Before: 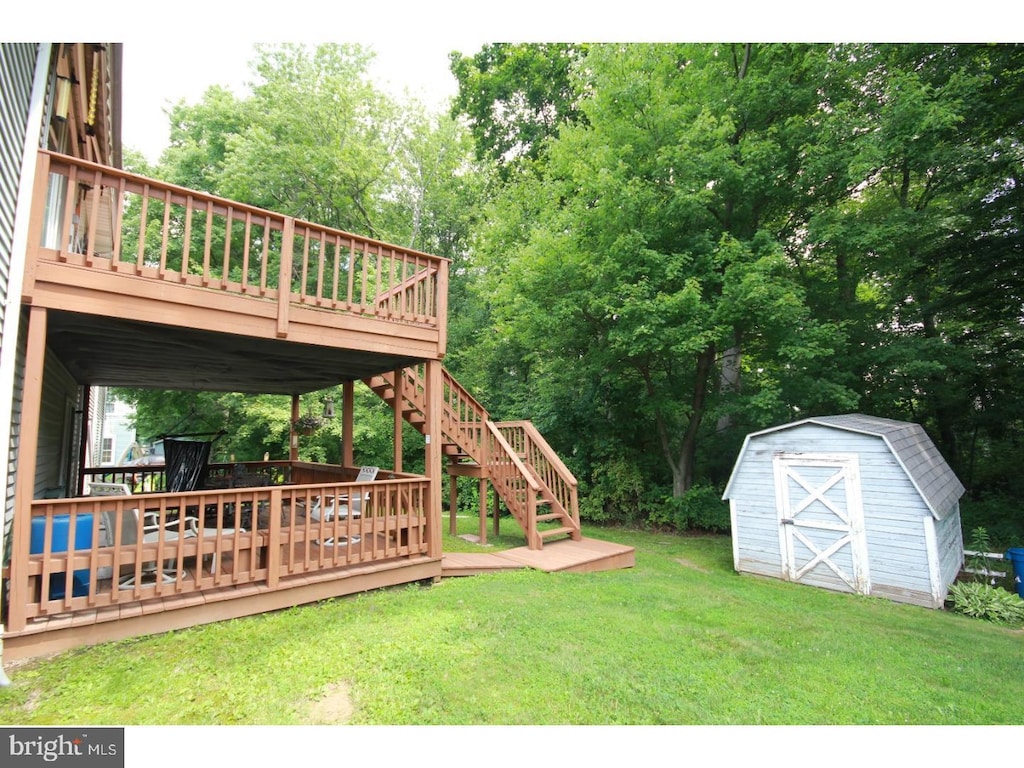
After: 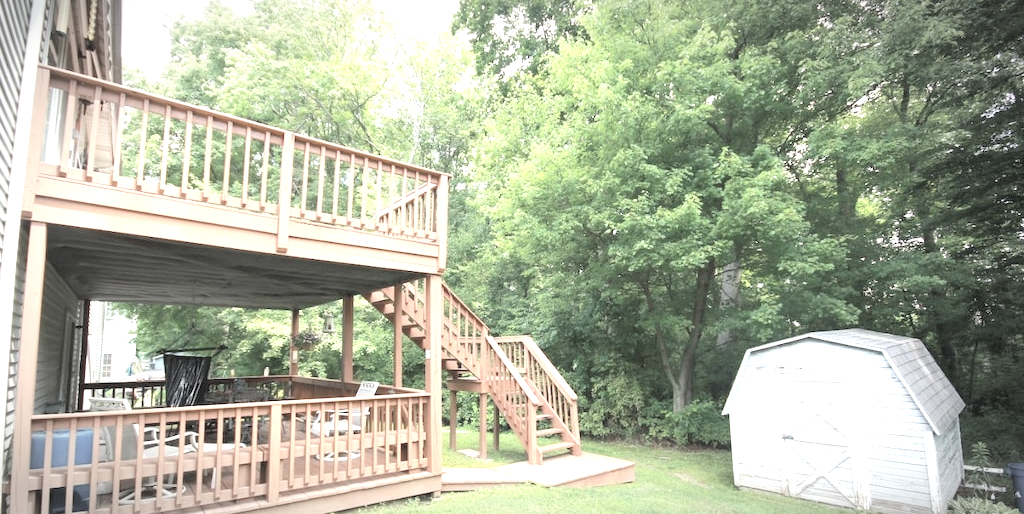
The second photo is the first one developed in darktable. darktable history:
exposure: exposure 1.148 EV, compensate highlight preservation false
crop: top 11.187%, bottom 21.805%
vignetting: automatic ratio true, unbound false
contrast brightness saturation: brightness 0.185, saturation -0.484
